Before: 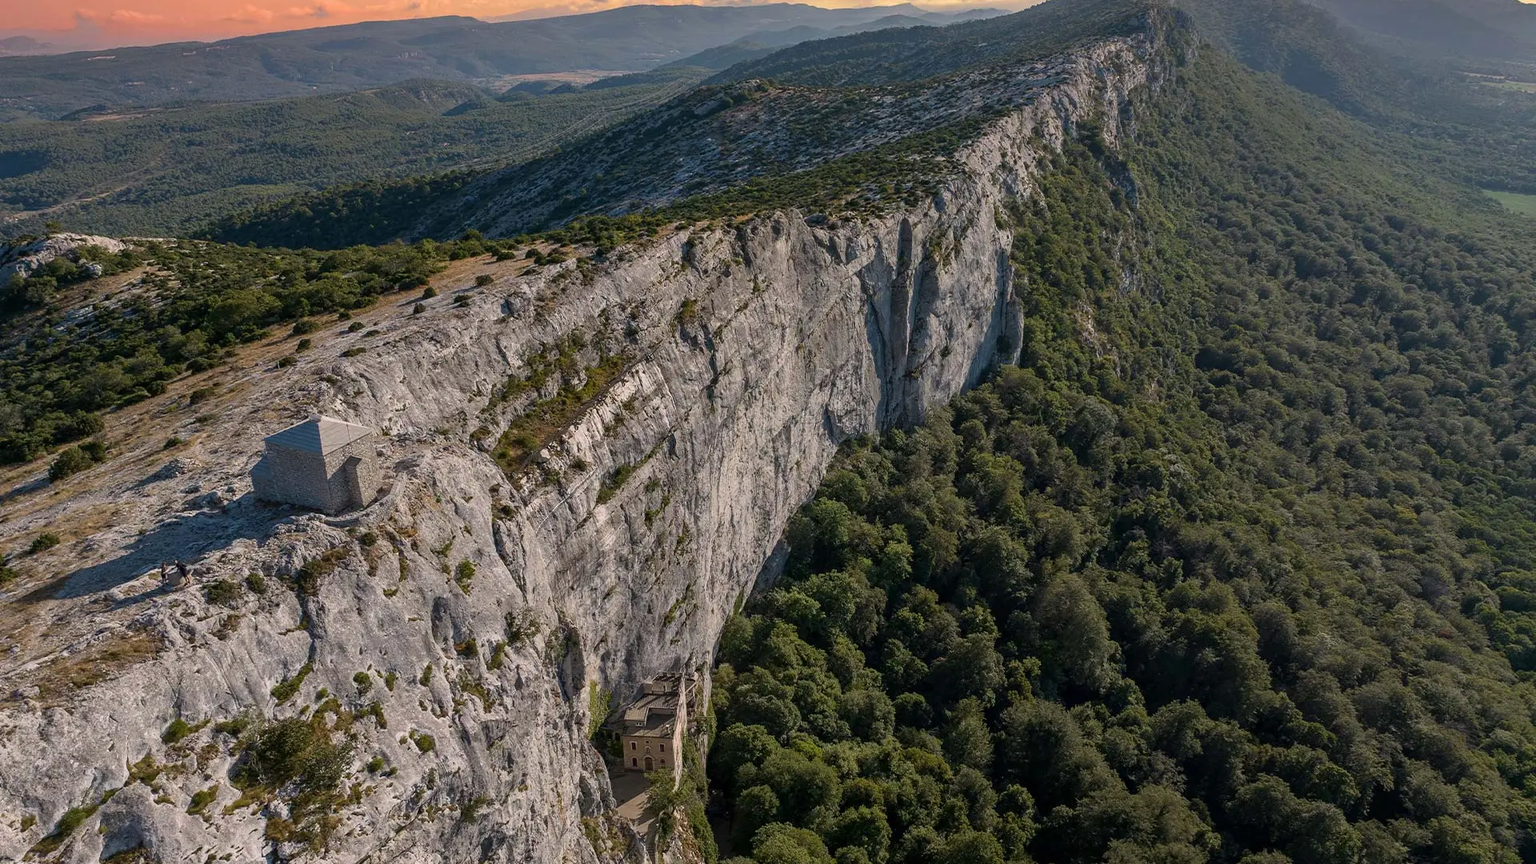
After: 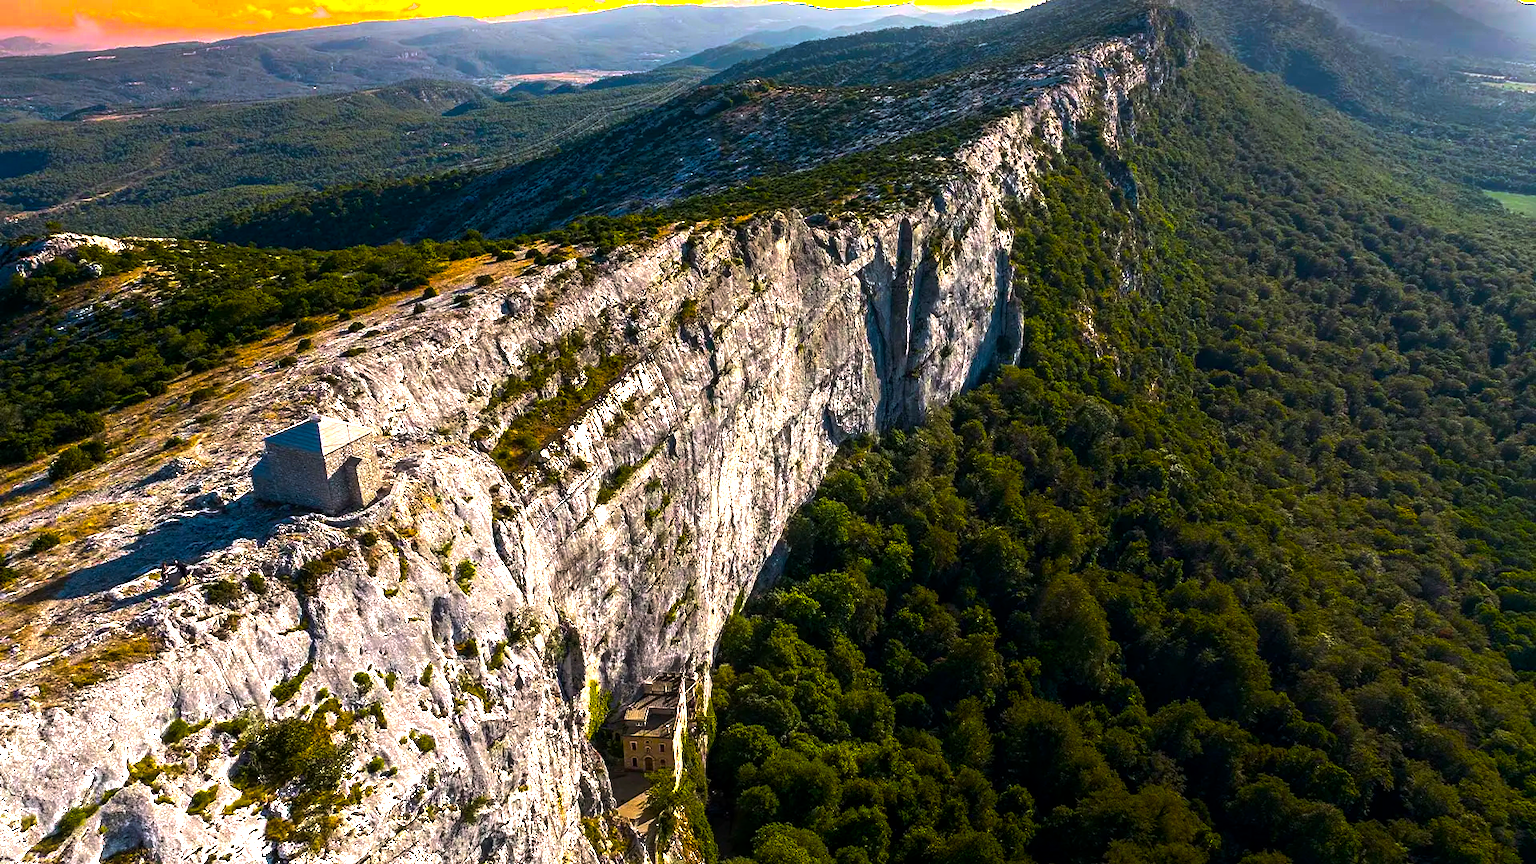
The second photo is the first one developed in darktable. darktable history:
local contrast: mode bilateral grid, contrast 10, coarseness 25, detail 115%, midtone range 0.2
color balance rgb: linear chroma grading › shadows -30%, linear chroma grading › global chroma 35%, perceptual saturation grading › global saturation 75%, perceptual saturation grading › shadows -30%, perceptual brilliance grading › highlights 75%, perceptual brilliance grading › shadows -30%, global vibrance 35%
shadows and highlights: shadows -40.15, highlights 62.88, soften with gaussian
